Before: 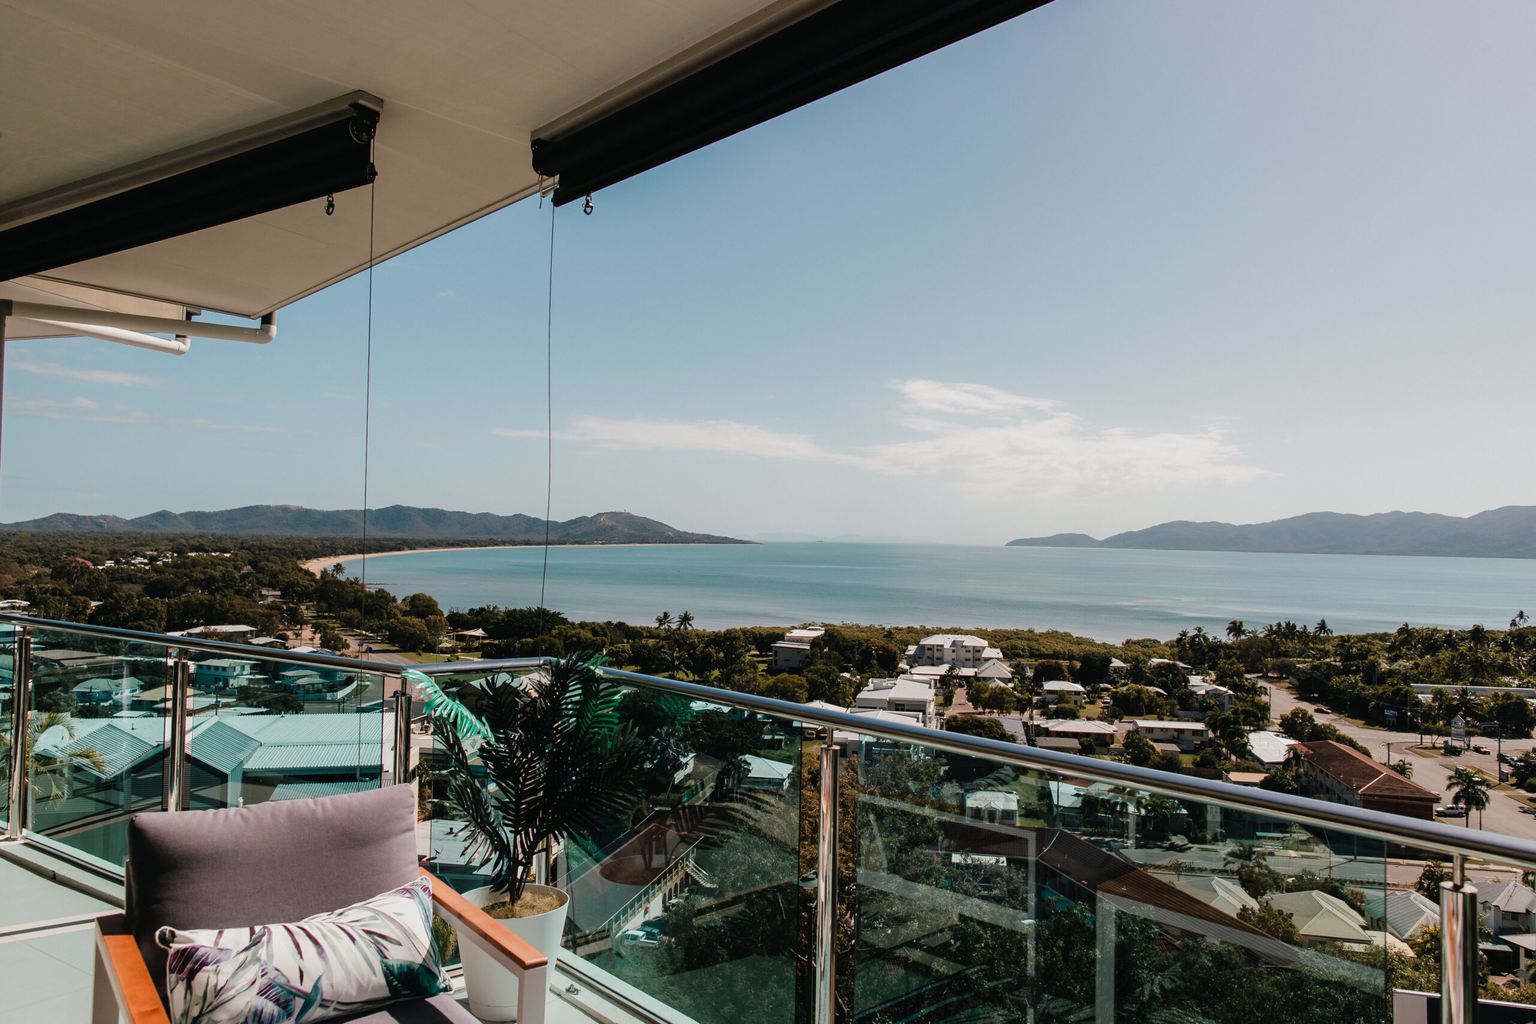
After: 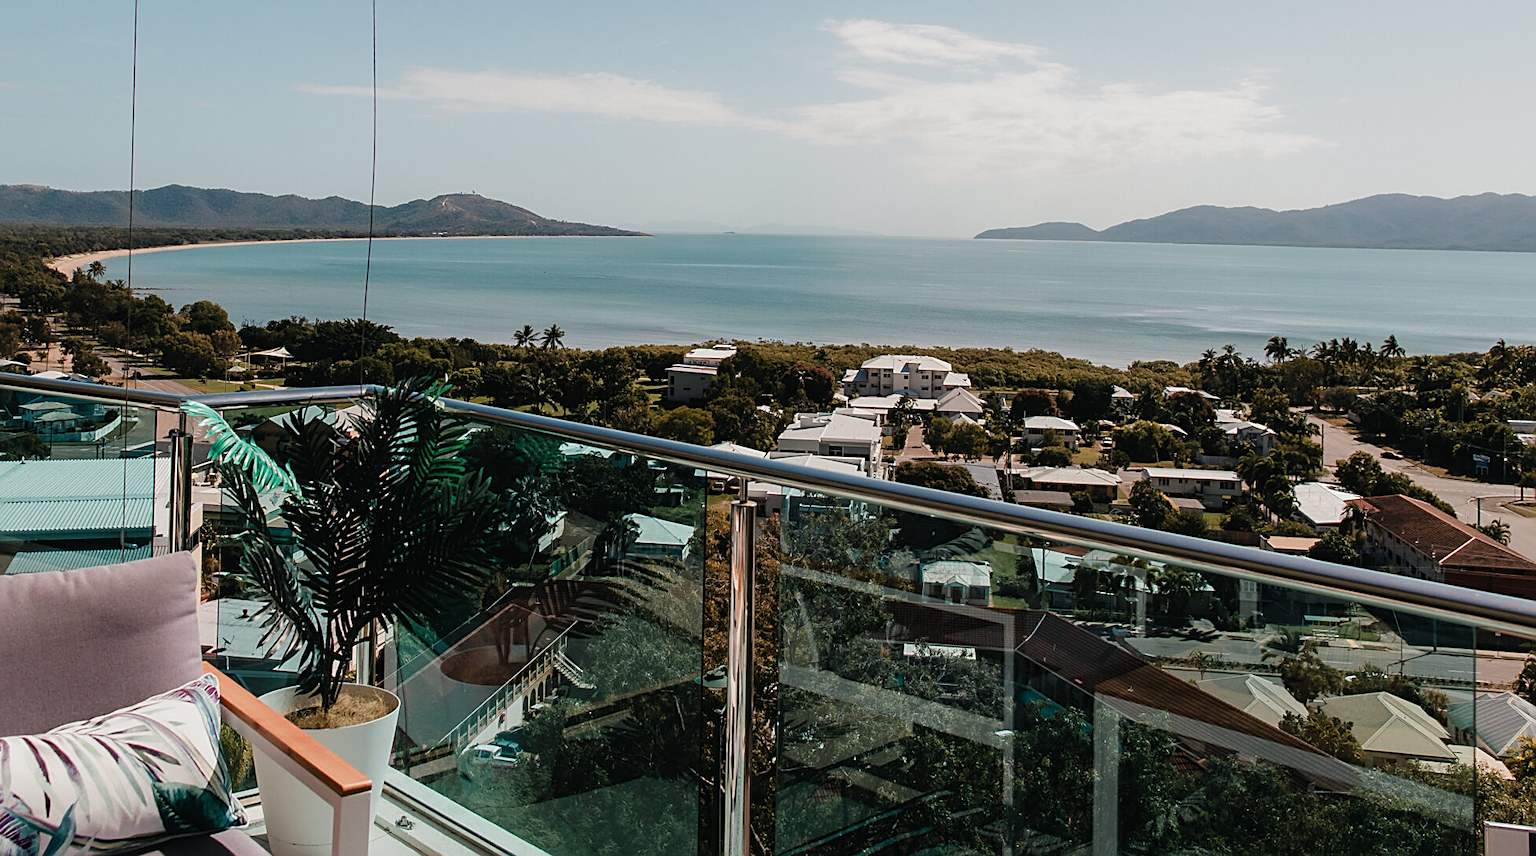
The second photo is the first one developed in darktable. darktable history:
crop and rotate: left 17.269%, top 35.658%, right 6.746%, bottom 0.829%
sharpen: amount 0.543
